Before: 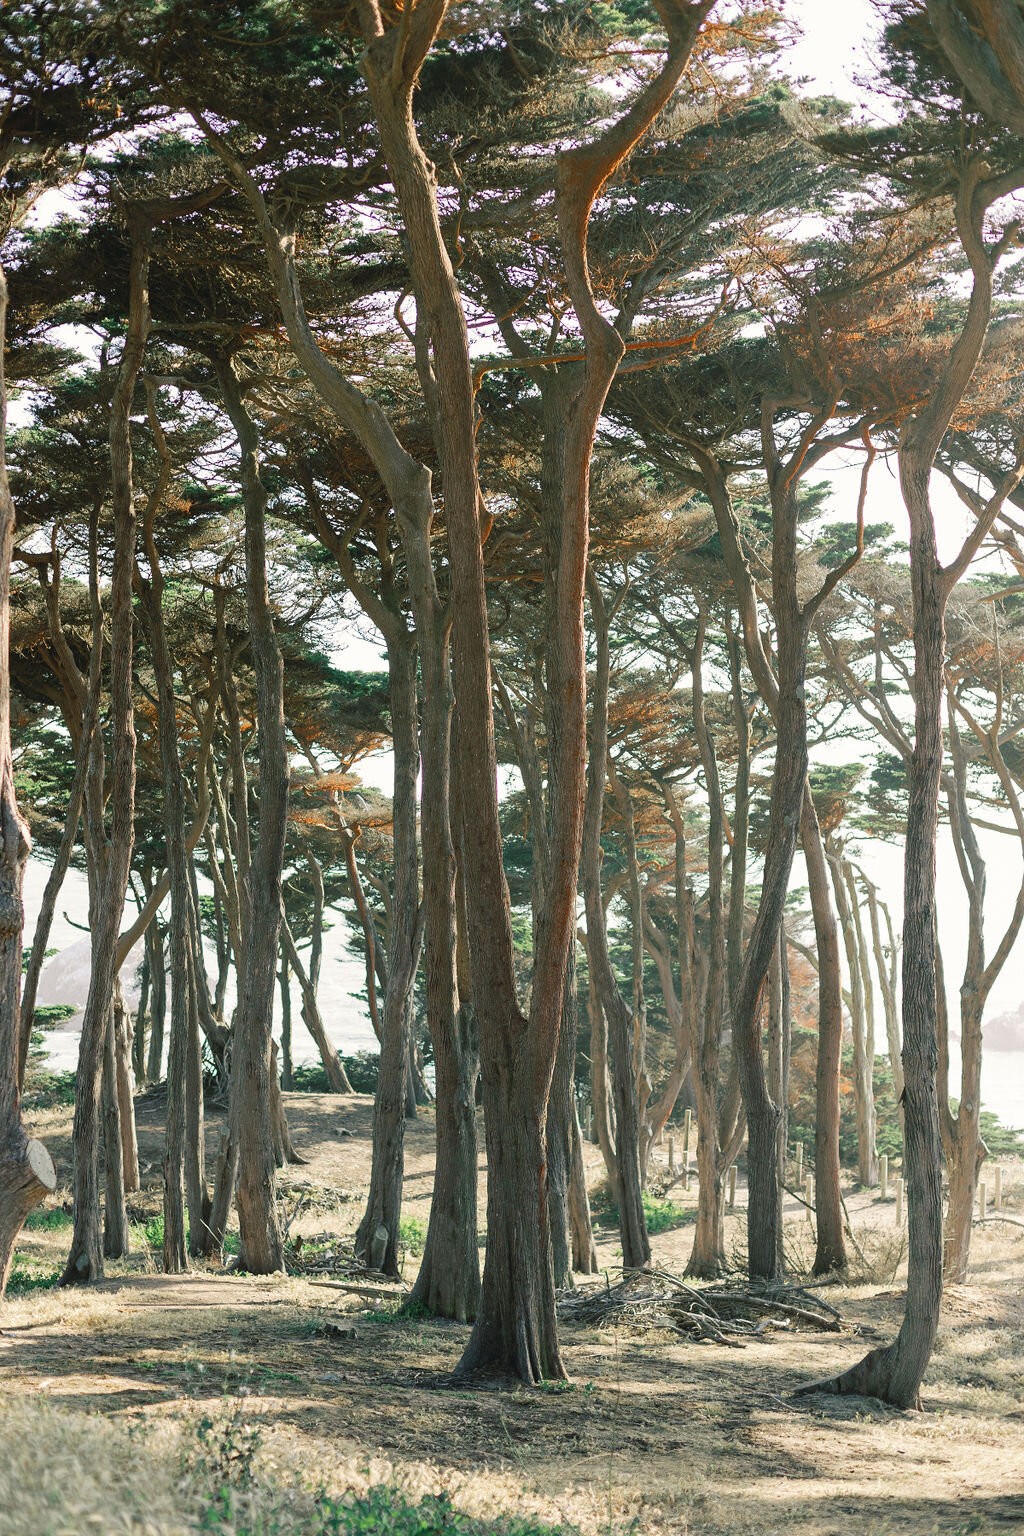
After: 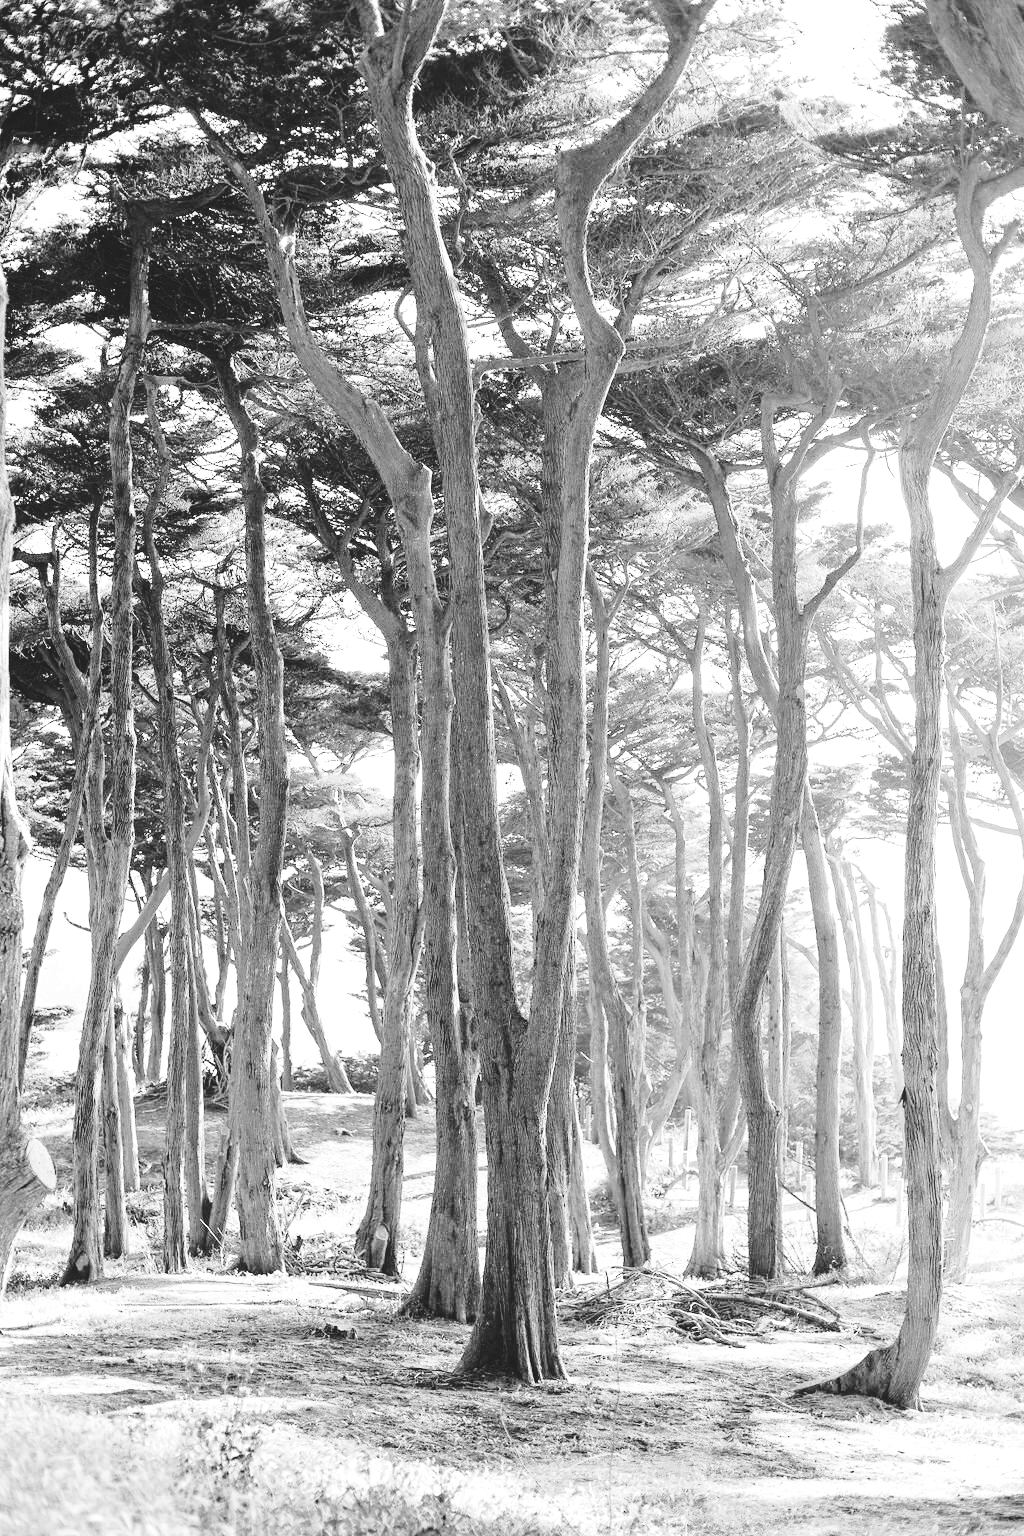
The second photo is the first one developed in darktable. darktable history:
base curve: curves: ch0 [(0, 0) (0.028, 0.03) (0.121, 0.232) (0.46, 0.748) (0.859, 0.968) (1, 1)], preserve colors none
tone curve: curves: ch0 [(0, 0) (0.003, 0.09) (0.011, 0.095) (0.025, 0.097) (0.044, 0.108) (0.069, 0.117) (0.1, 0.129) (0.136, 0.151) (0.177, 0.185) (0.224, 0.229) (0.277, 0.299) (0.335, 0.379) (0.399, 0.469) (0.468, 0.55) (0.543, 0.629) (0.623, 0.702) (0.709, 0.775) (0.801, 0.85) (0.898, 0.91) (1, 1)], color space Lab, independent channels, preserve colors none
color calibration: output gray [0.21, 0.42, 0.37, 0], gray › normalize channels true, illuminant same as pipeline (D50), adaptation XYZ, x 0.347, y 0.358, temperature 5003.58 K, gamut compression 0.021
exposure: black level correction 0, exposure 0.693 EV, compensate highlight preservation false
